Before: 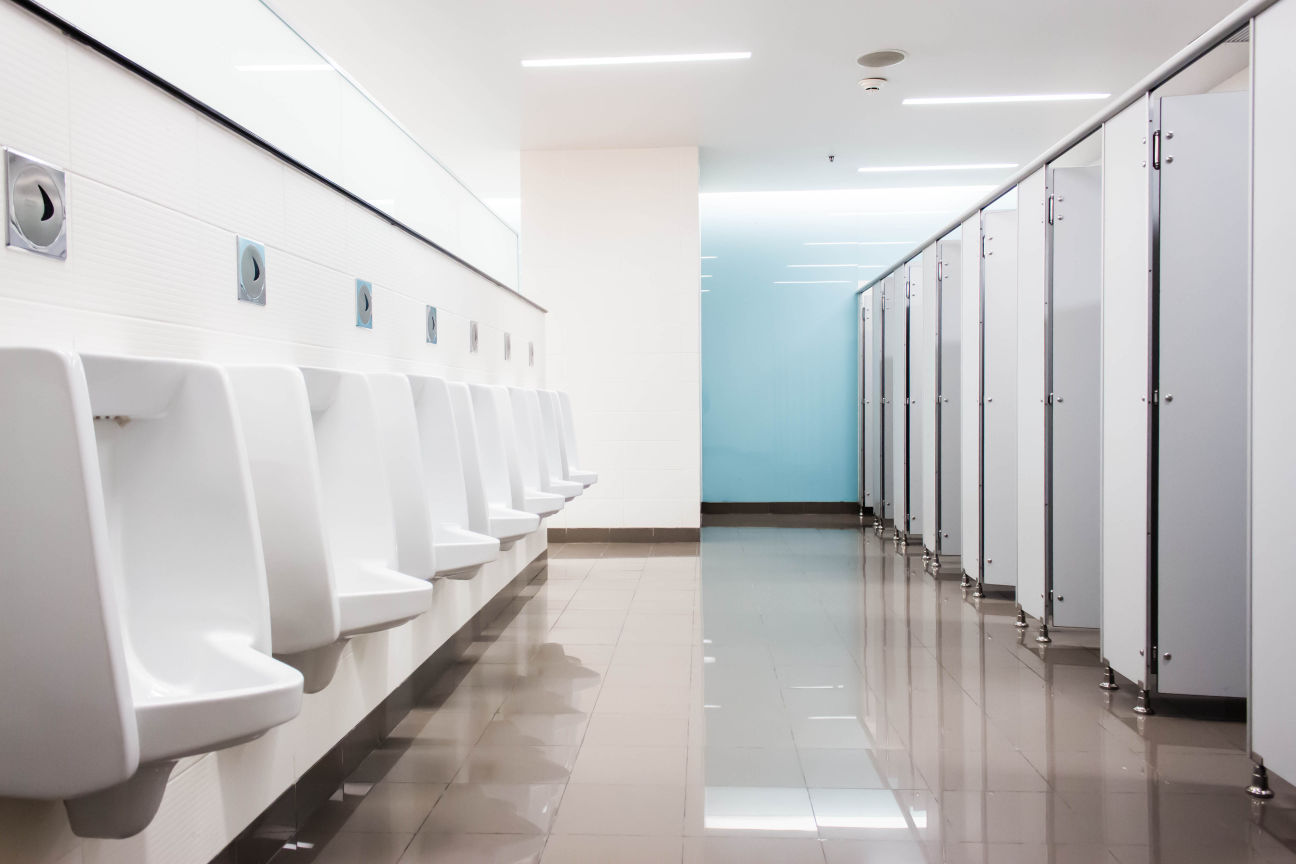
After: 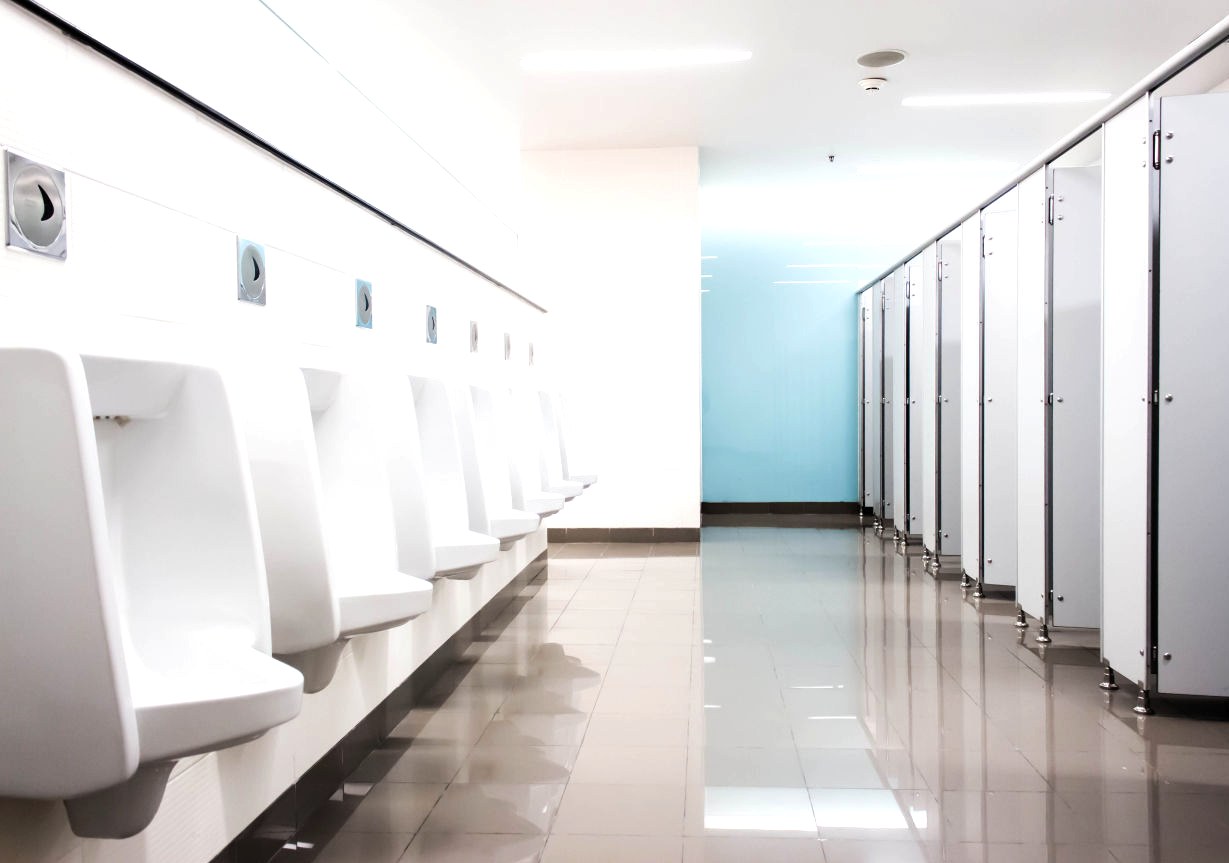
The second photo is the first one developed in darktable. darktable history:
levels: mode automatic, black 0.023%, white 99.97%, levels [0.062, 0.494, 0.925]
tone equalizer: -8 EV -0.417 EV, -7 EV -0.389 EV, -6 EV -0.333 EV, -5 EV -0.222 EV, -3 EV 0.222 EV, -2 EV 0.333 EV, -1 EV 0.389 EV, +0 EV 0.417 EV, edges refinement/feathering 500, mask exposure compensation -1.57 EV, preserve details no
crop and rotate: right 5.167%
white balance: emerald 1
